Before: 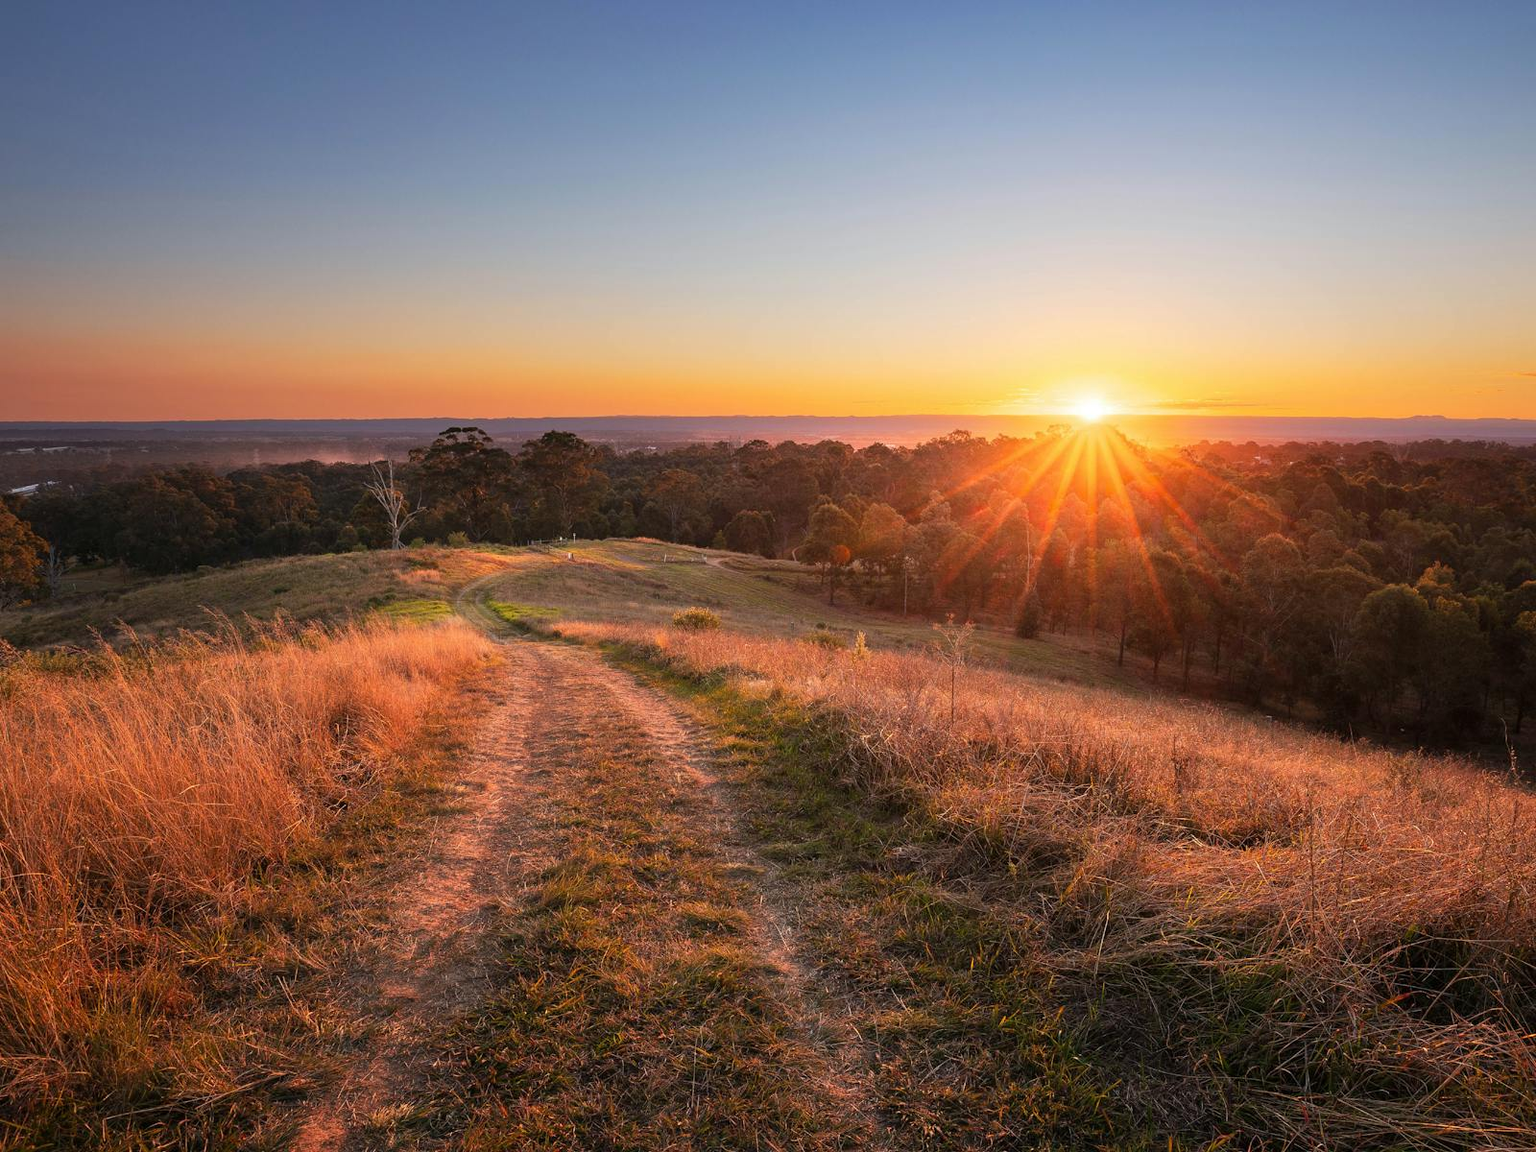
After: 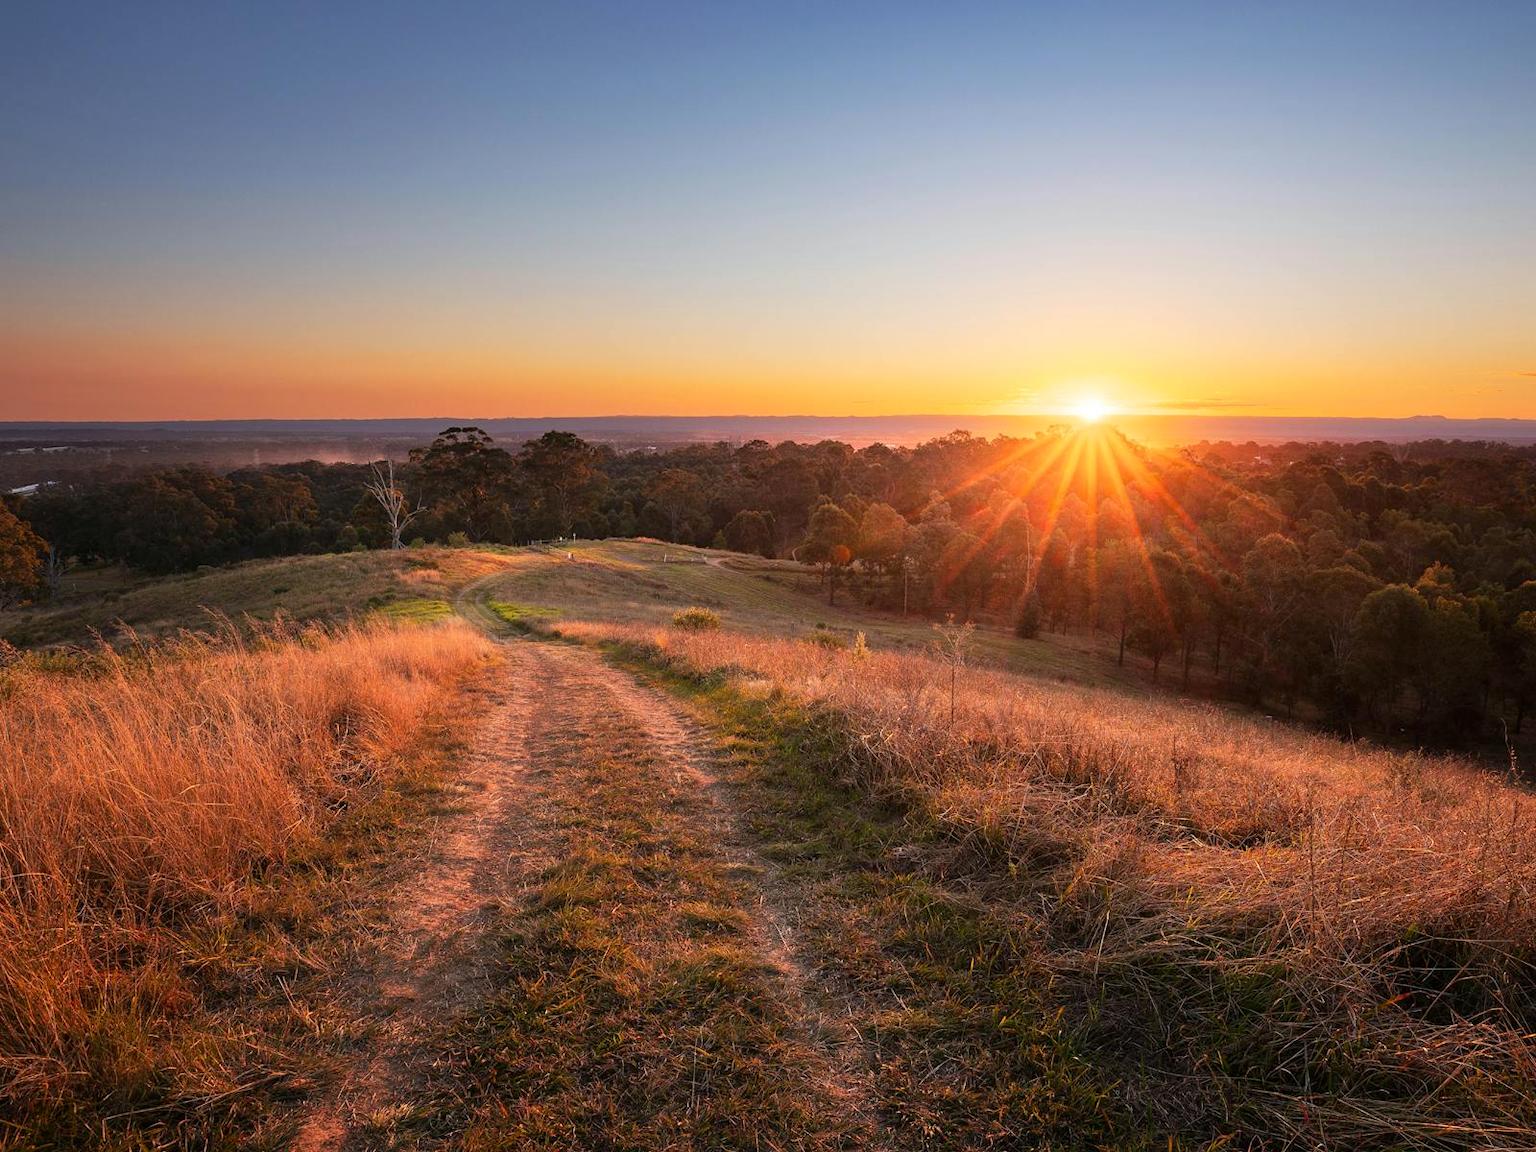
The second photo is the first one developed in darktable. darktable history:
shadows and highlights: shadows -29.21, highlights 29.95
